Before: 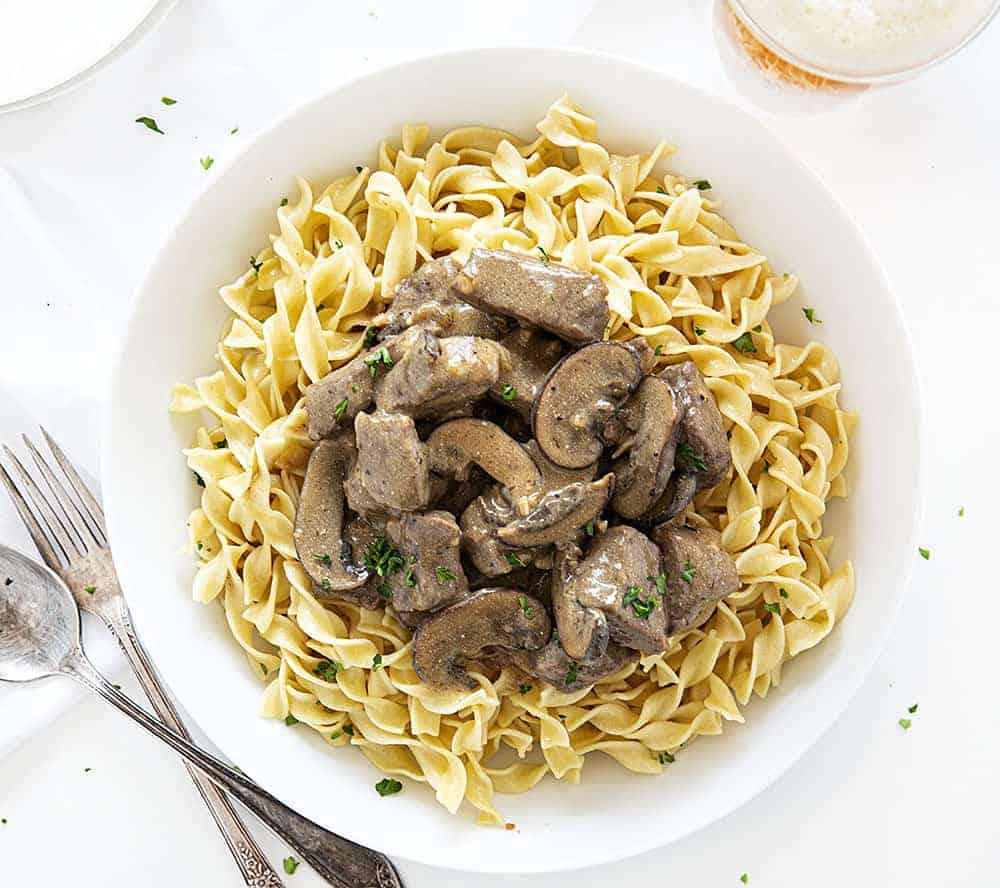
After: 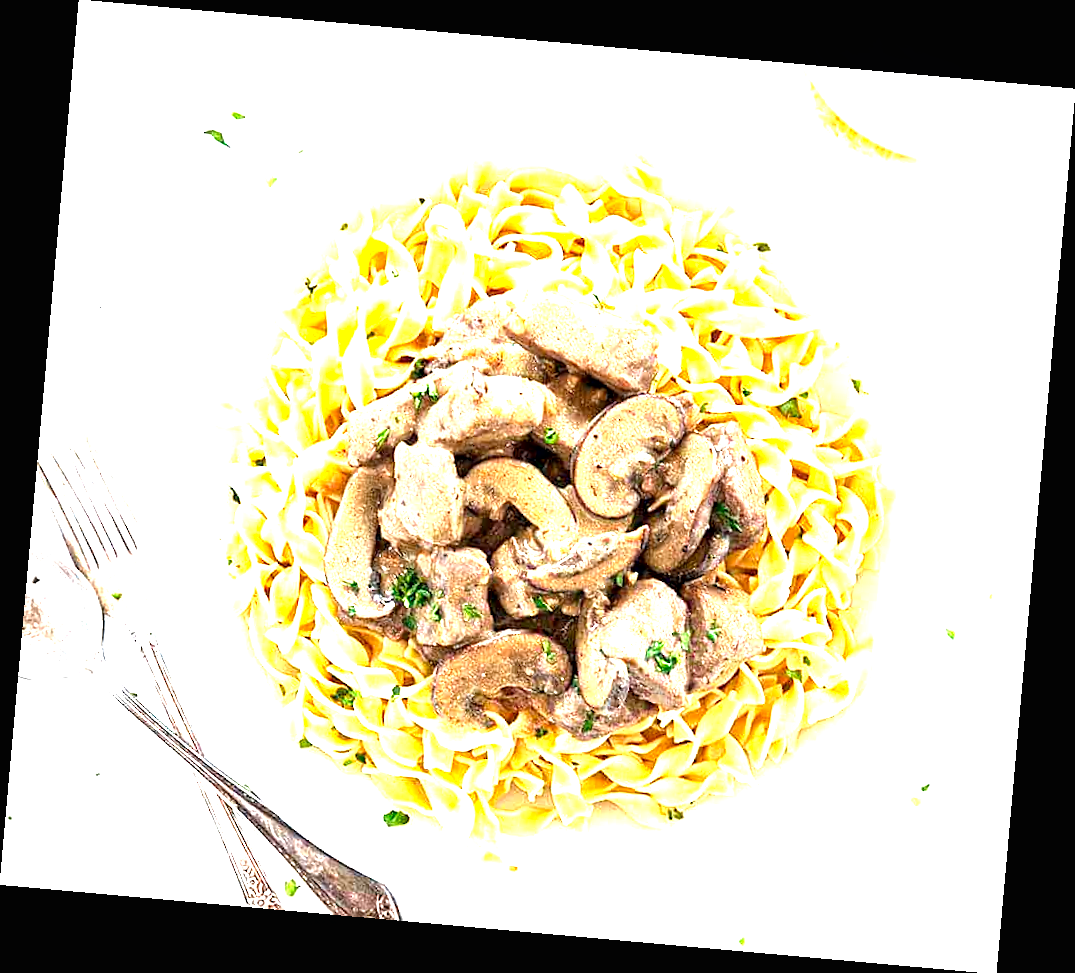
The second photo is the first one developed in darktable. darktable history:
exposure: black level correction 0, exposure 2 EV, compensate highlight preservation false
rotate and perspective: rotation 5.12°, automatic cropping off
local contrast: mode bilateral grid, contrast 20, coarseness 50, detail 120%, midtone range 0.2
contrast equalizer: octaves 7, y [[0.6 ×6], [0.55 ×6], [0 ×6], [0 ×6], [0 ×6]], mix 0.15
